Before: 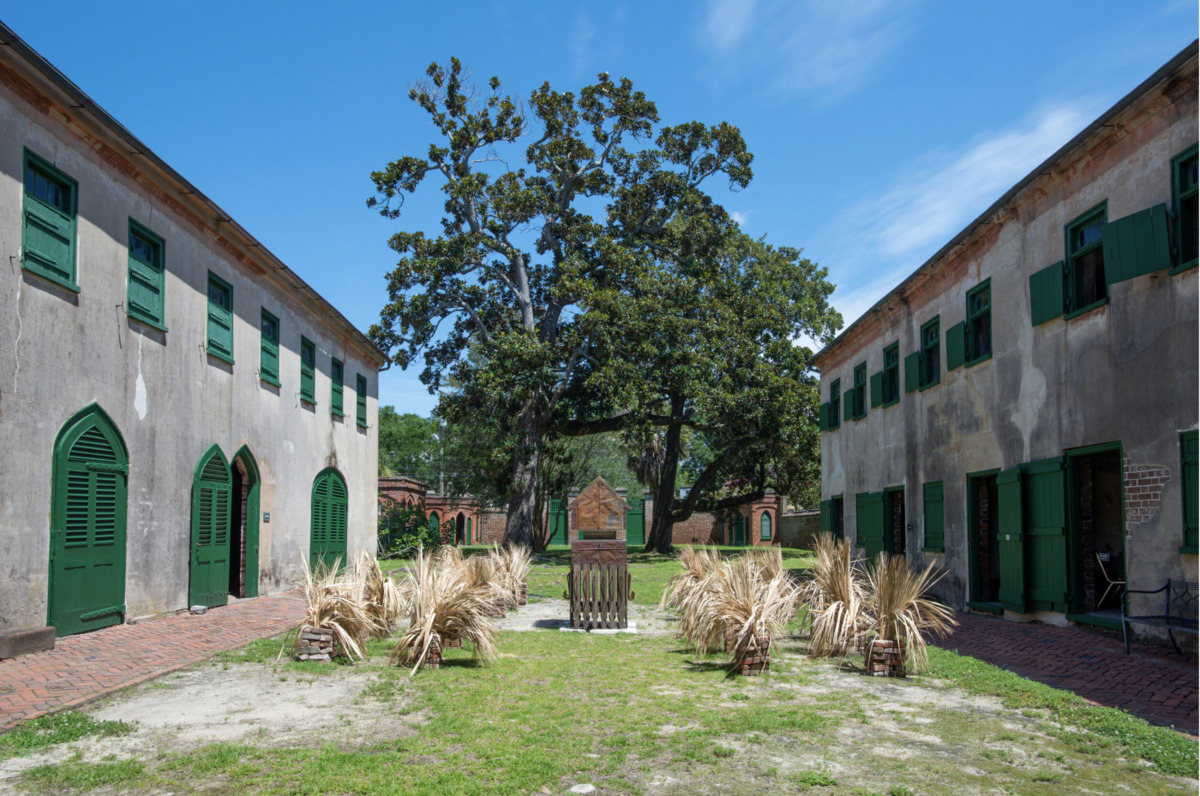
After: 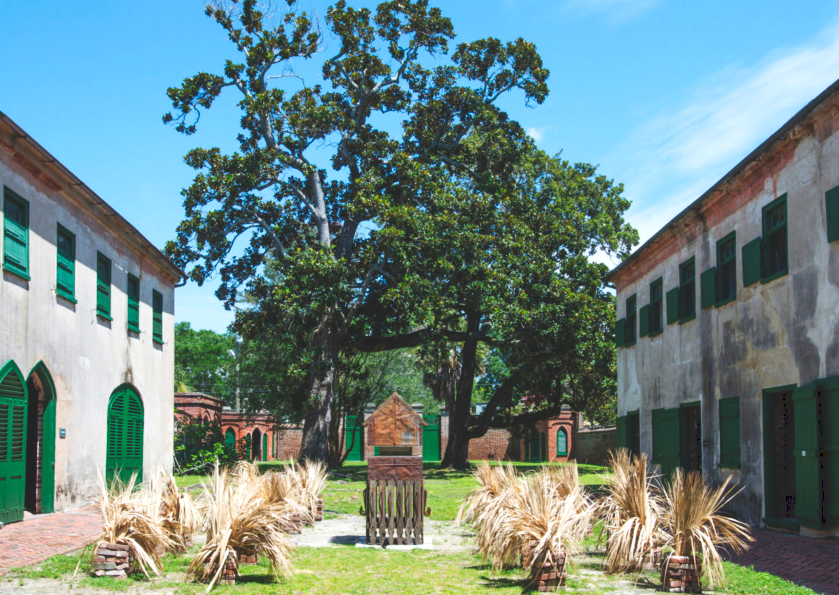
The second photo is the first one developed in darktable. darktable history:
tone curve: curves: ch0 [(0, 0) (0.003, 0.117) (0.011, 0.125) (0.025, 0.133) (0.044, 0.144) (0.069, 0.152) (0.1, 0.167) (0.136, 0.186) (0.177, 0.21) (0.224, 0.244) (0.277, 0.295) (0.335, 0.357) (0.399, 0.445) (0.468, 0.531) (0.543, 0.629) (0.623, 0.716) (0.709, 0.803) (0.801, 0.876) (0.898, 0.939) (1, 1)], preserve colors none
levels: levels [0, 0.476, 0.951]
crop and rotate: left 17.046%, top 10.659%, right 12.989%, bottom 14.553%
